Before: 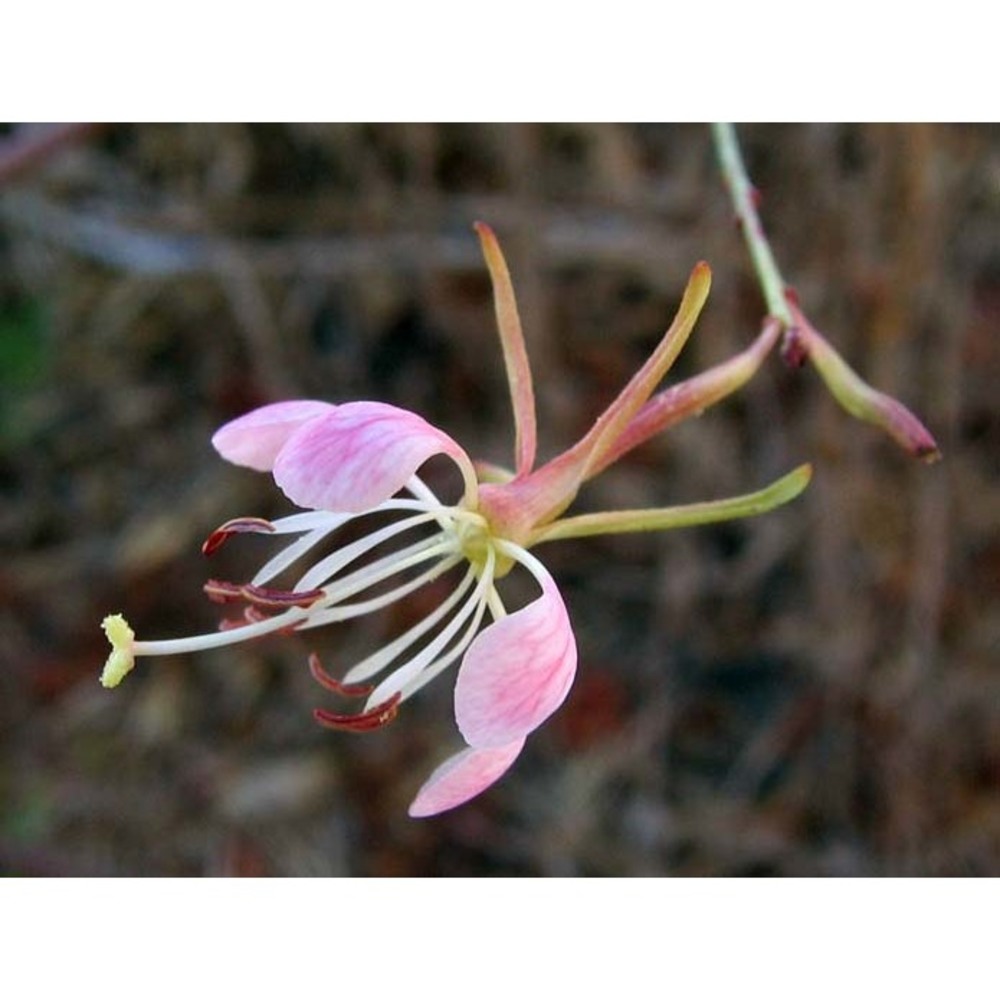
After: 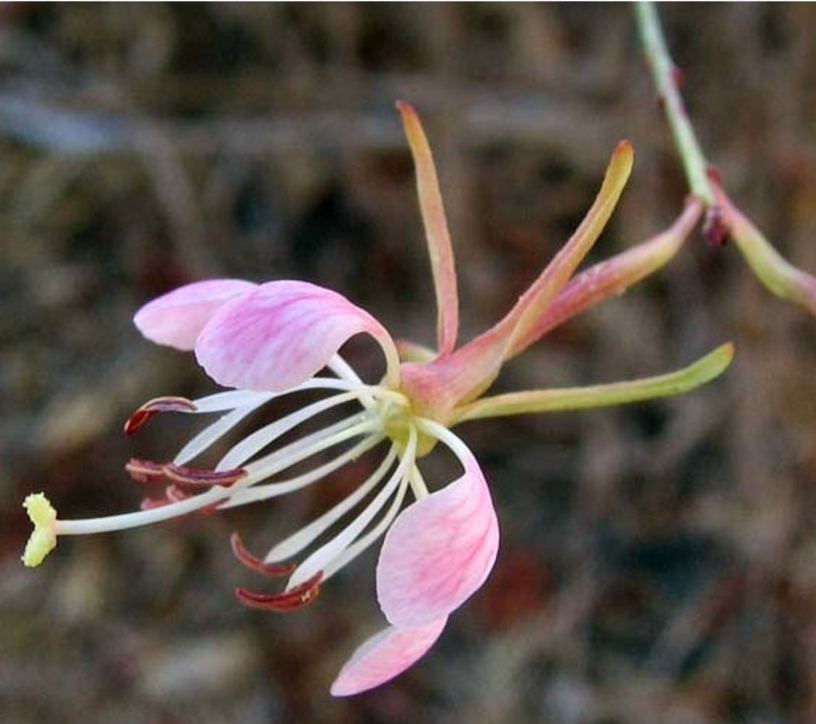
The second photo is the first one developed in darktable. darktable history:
crop: left 7.89%, top 12.148%, right 10.432%, bottom 15.402%
shadows and highlights: highlights color adjustment 56.22%, low approximation 0.01, soften with gaussian
